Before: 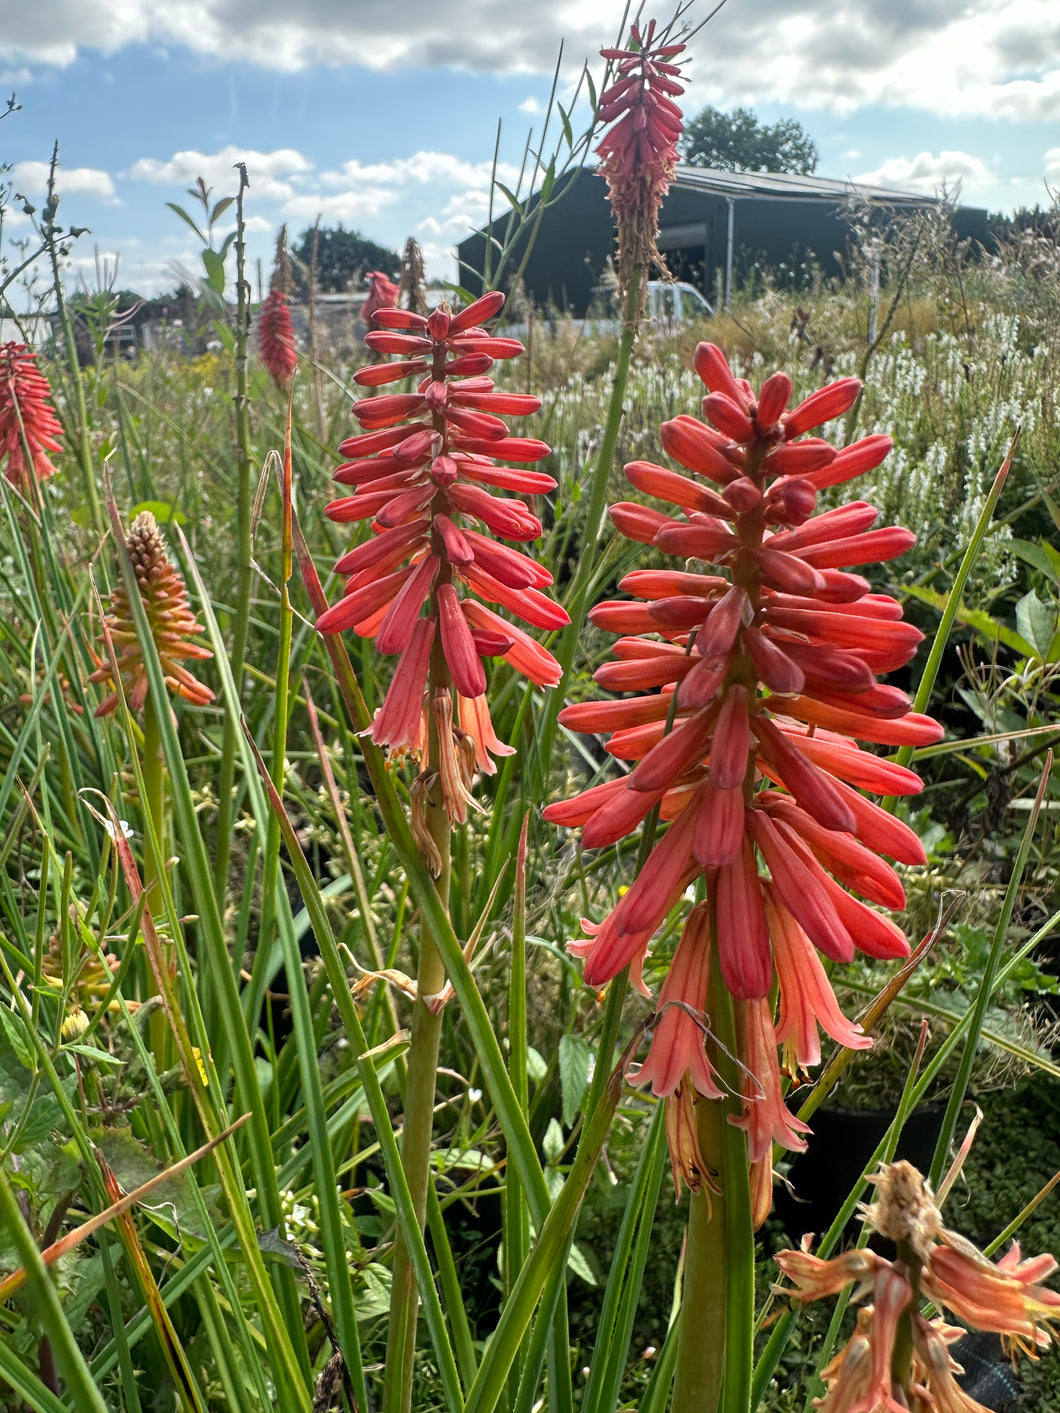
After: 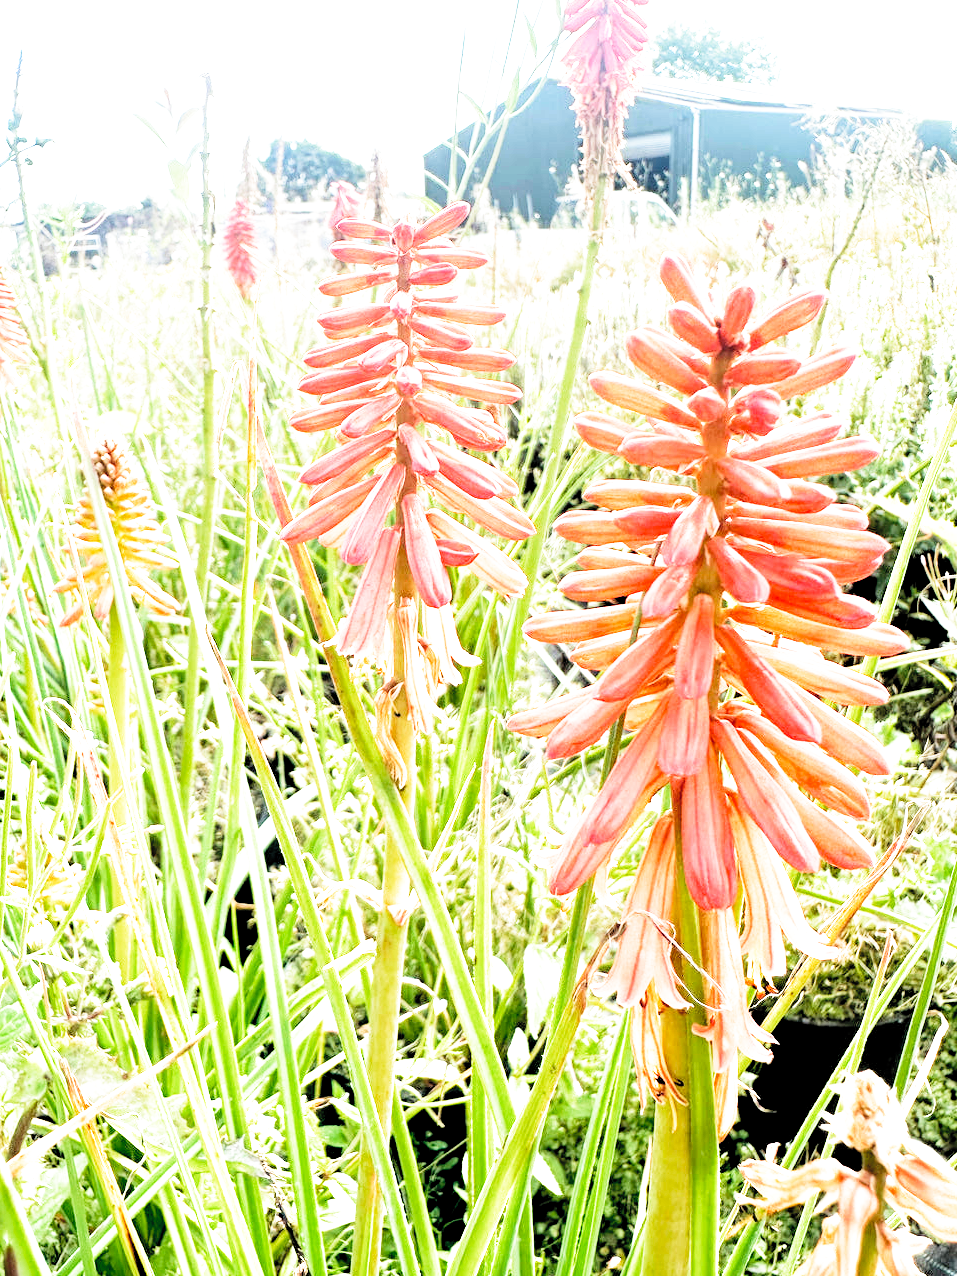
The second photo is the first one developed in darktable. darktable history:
filmic rgb: middle gray luminance 10%, black relative exposure -8.61 EV, white relative exposure 3.3 EV, threshold 6 EV, target black luminance 0%, hardness 5.2, latitude 44.69%, contrast 1.302, highlights saturation mix 5%, shadows ↔ highlights balance 24.64%, add noise in highlights 0, preserve chrominance no, color science v3 (2019), use custom middle-gray values true, iterations of high-quality reconstruction 0, contrast in highlights soft, enable highlight reconstruction true
rgb levels: levels [[0.01, 0.419, 0.839], [0, 0.5, 1], [0, 0.5, 1]]
crop: left 3.305%, top 6.436%, right 6.389%, bottom 3.258%
contrast brightness saturation: contrast 0.14, brightness 0.21
exposure: exposure 1.5 EV, compensate highlight preservation false
